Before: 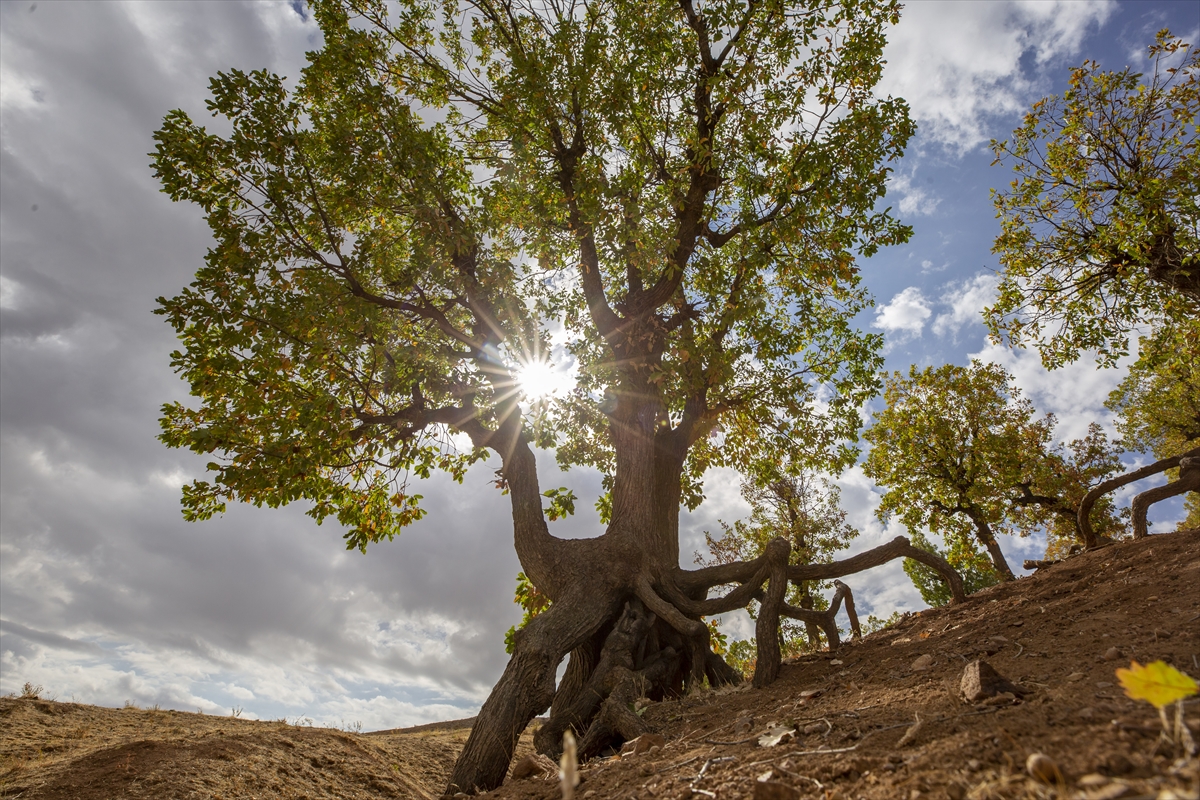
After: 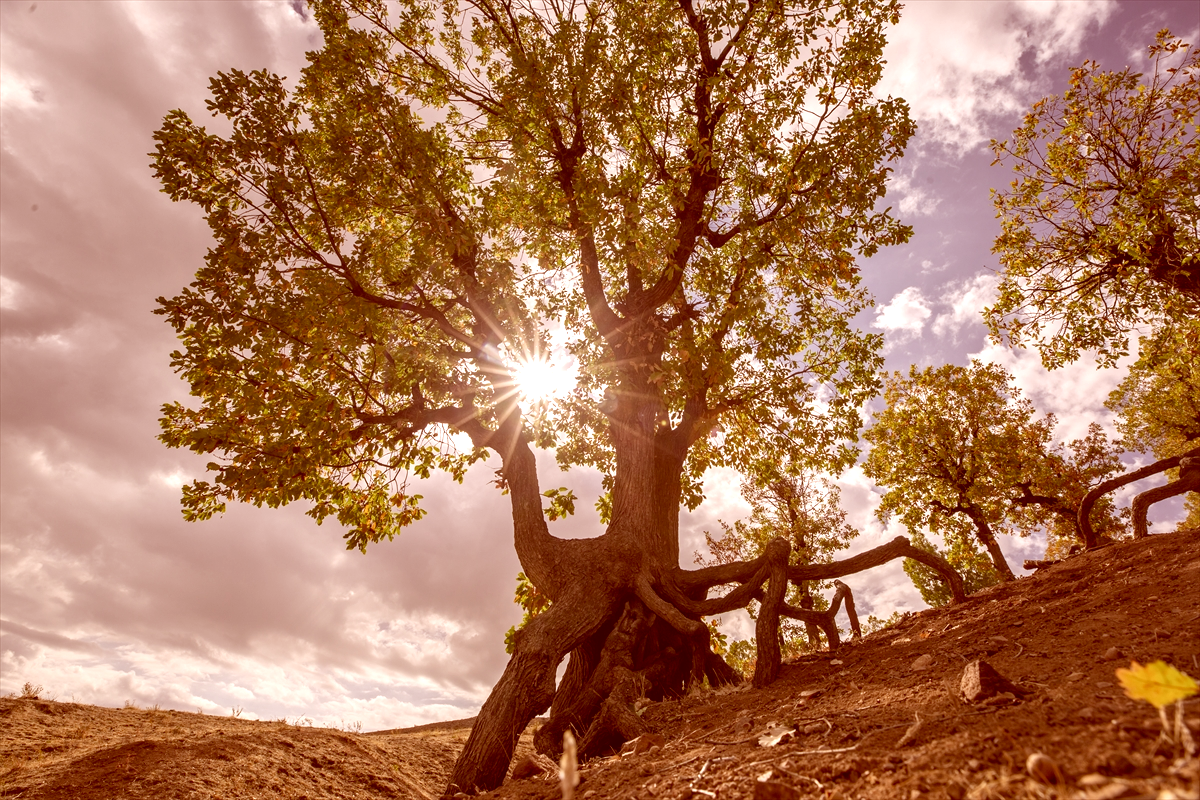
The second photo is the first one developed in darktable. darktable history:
color correction: highlights a* 9.03, highlights b* 8.71, shadows a* 40, shadows b* 40, saturation 0.8
exposure: black level correction 0.001, exposure 0.5 EV, compensate exposure bias true, compensate highlight preservation false
